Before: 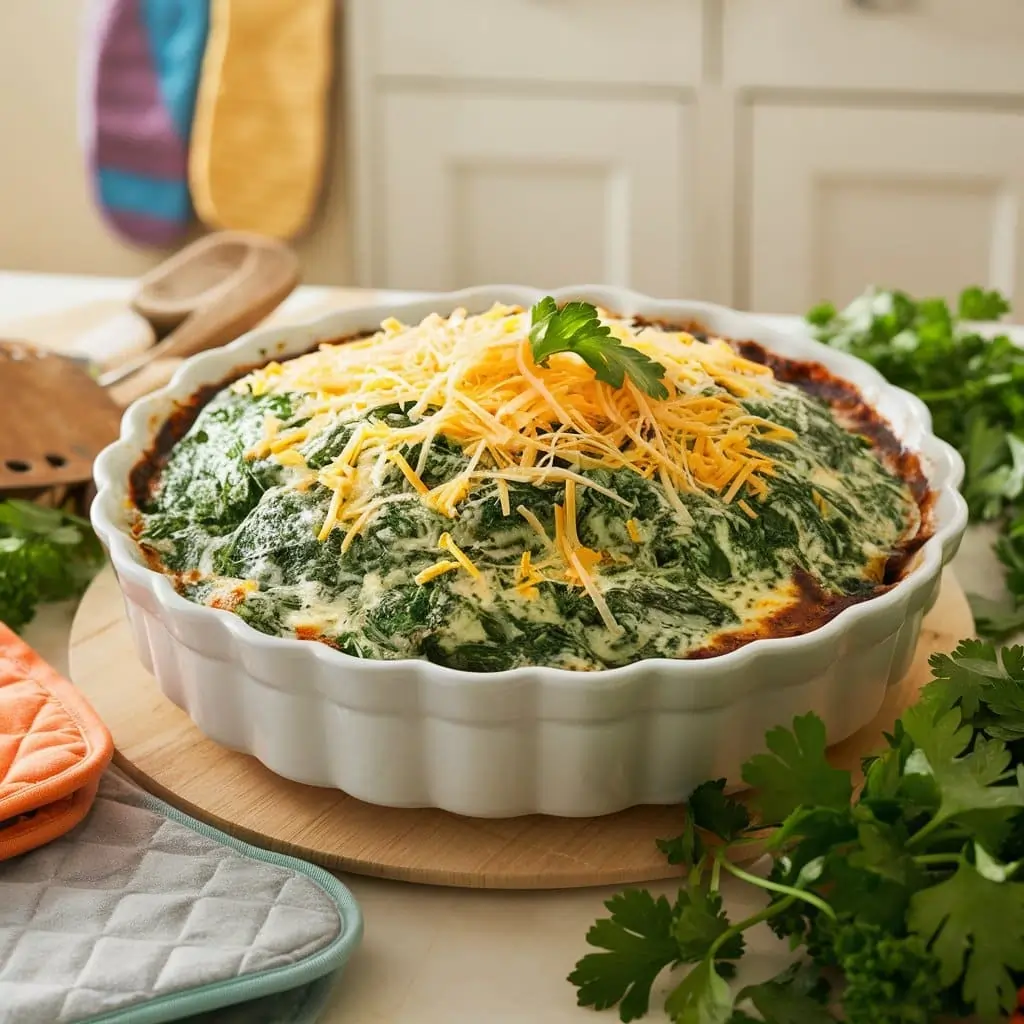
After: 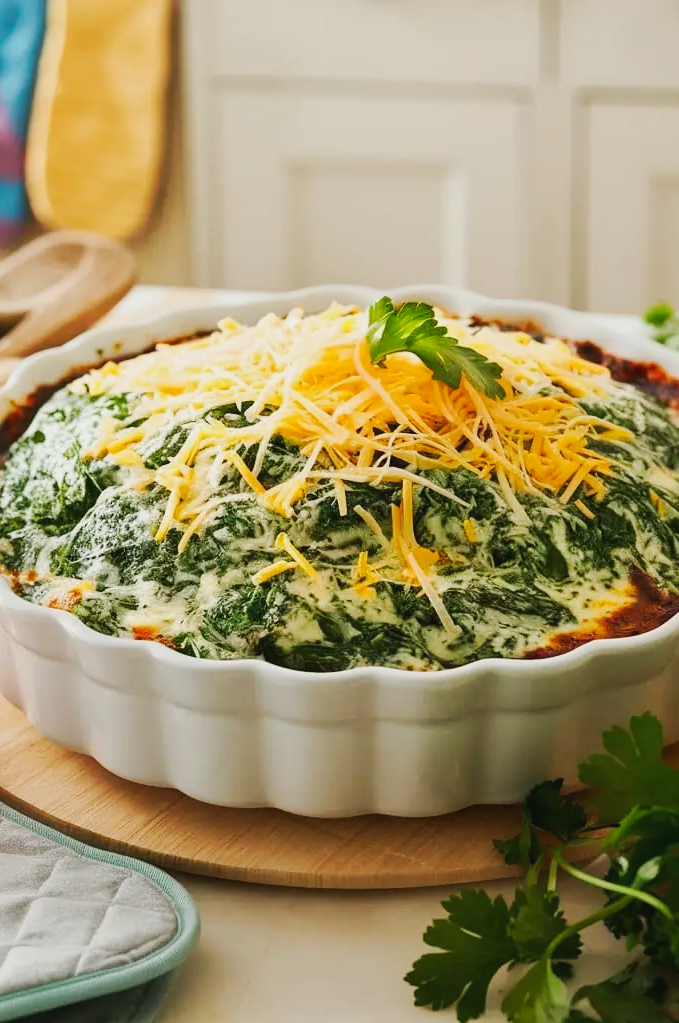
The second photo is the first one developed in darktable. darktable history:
tone curve: curves: ch0 [(0, 0.02) (0.063, 0.058) (0.262, 0.243) (0.447, 0.468) (0.544, 0.596) (0.805, 0.823) (1, 0.952)]; ch1 [(0, 0) (0.339, 0.31) (0.417, 0.401) (0.452, 0.455) (0.482, 0.483) (0.502, 0.499) (0.517, 0.506) (0.55, 0.542) (0.588, 0.604) (0.729, 0.782) (1, 1)]; ch2 [(0, 0) (0.346, 0.34) (0.431, 0.45) (0.485, 0.487) (0.5, 0.496) (0.527, 0.526) (0.56, 0.574) (0.613, 0.642) (0.679, 0.703) (1, 1)], preserve colors none
crop and rotate: left 15.96%, right 17.658%
